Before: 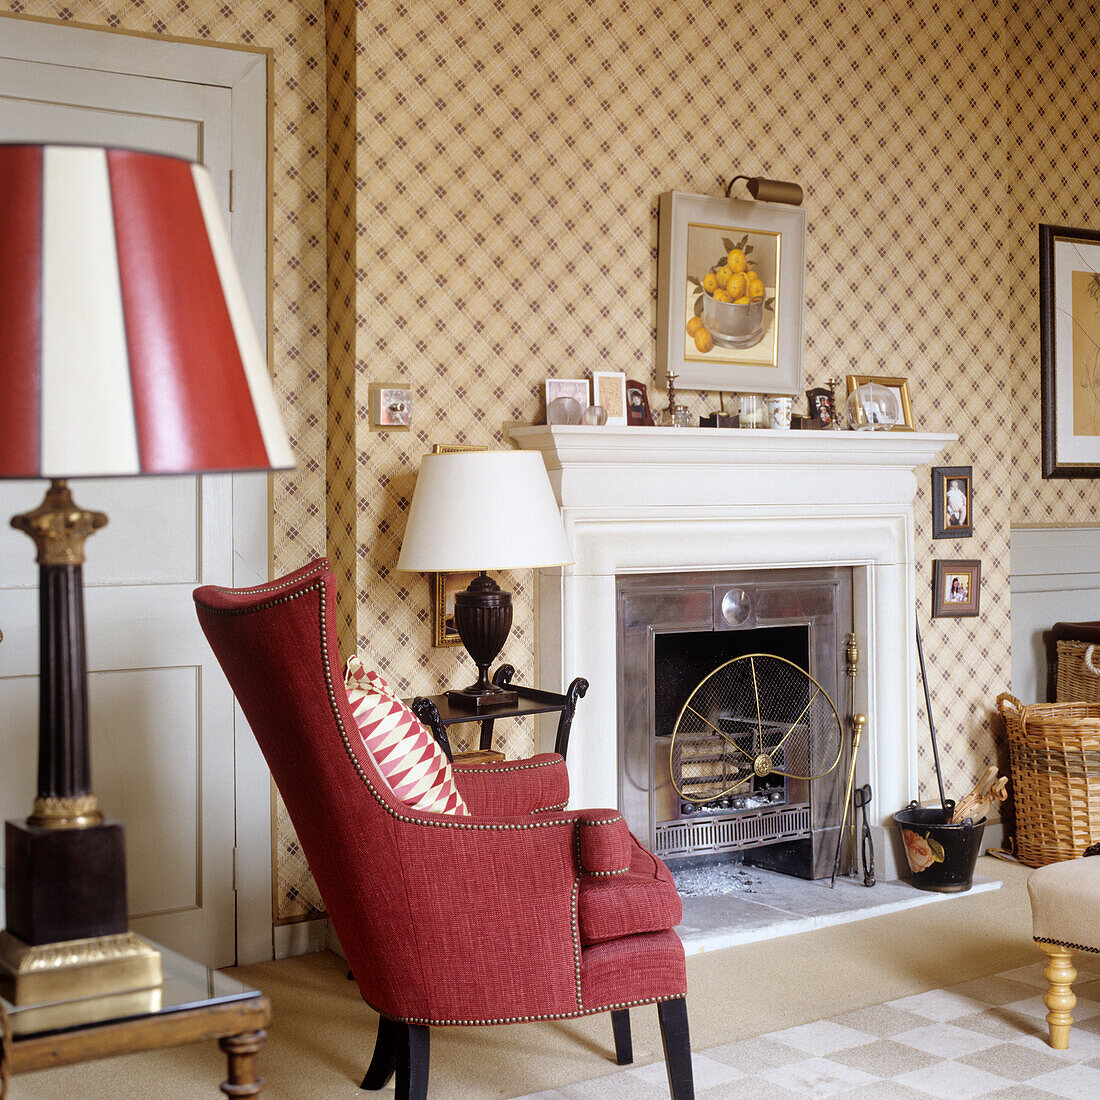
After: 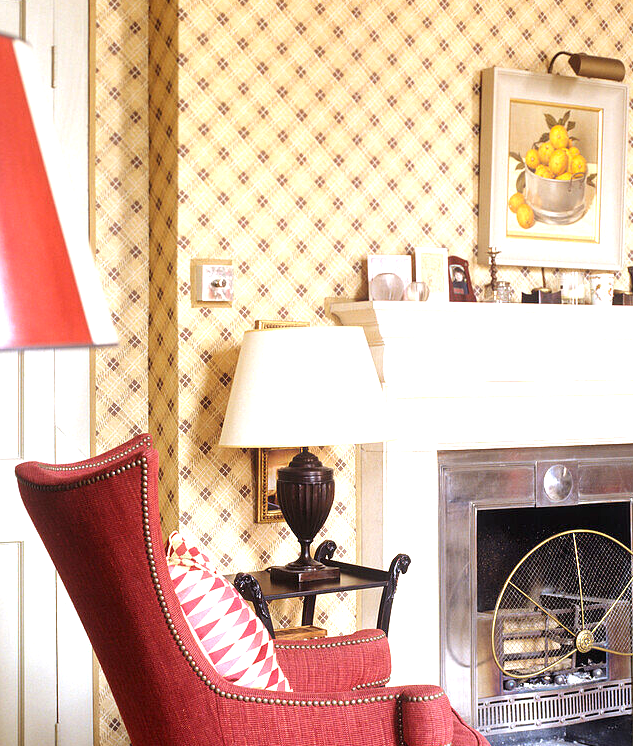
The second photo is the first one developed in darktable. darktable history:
exposure: black level correction 0, exposure 1.104 EV, compensate exposure bias true, compensate highlight preservation false
crop: left 16.253%, top 11.337%, right 26.134%, bottom 20.775%
tone equalizer: -7 EV 0.216 EV, -6 EV 0.106 EV, -5 EV 0.118 EV, -4 EV 0.035 EV, -2 EV -0.04 EV, -1 EV -0.04 EV, +0 EV -0.064 EV, edges refinement/feathering 500, mask exposure compensation -1.57 EV, preserve details no
